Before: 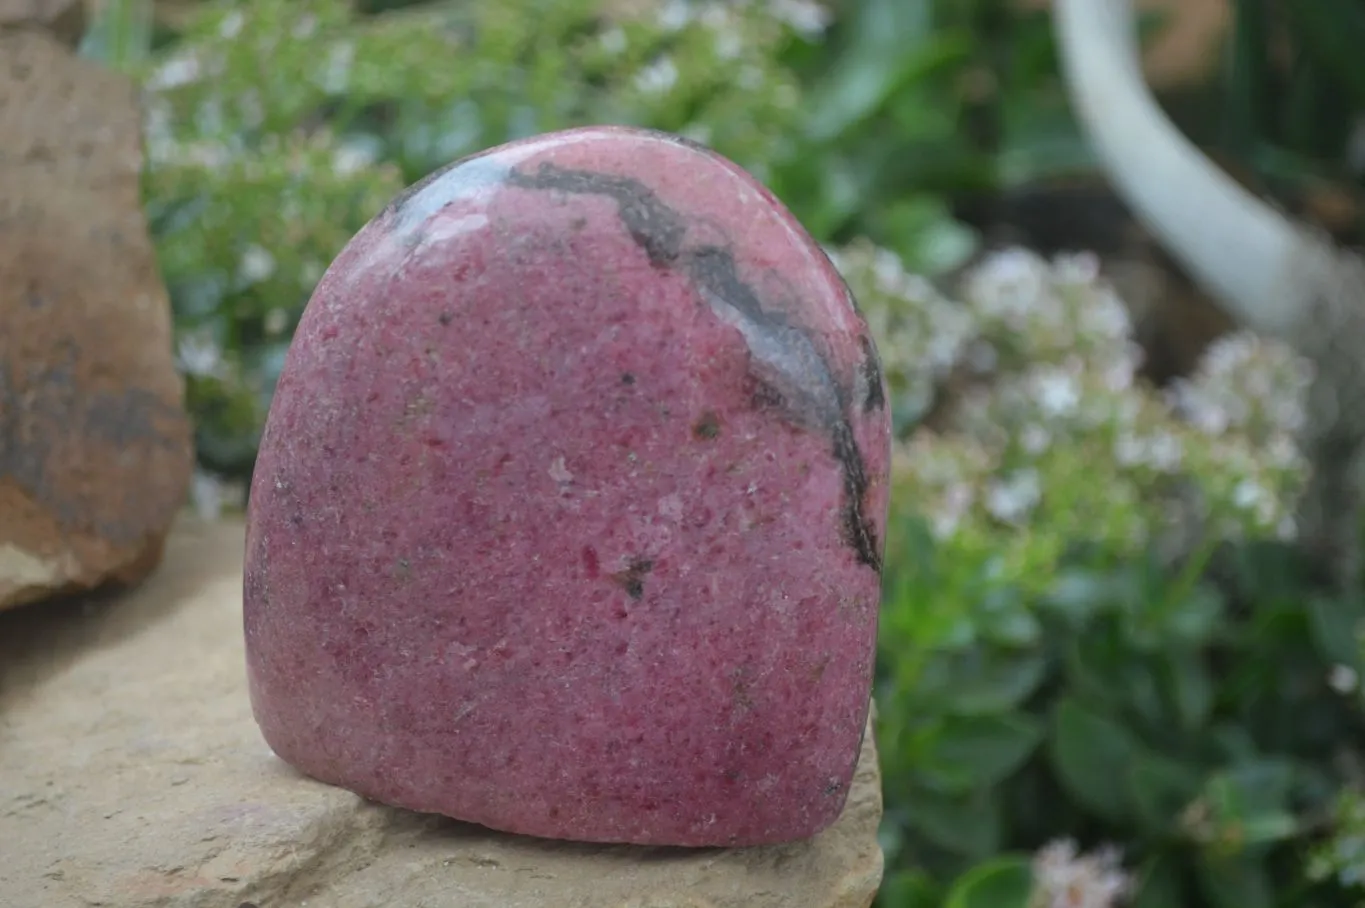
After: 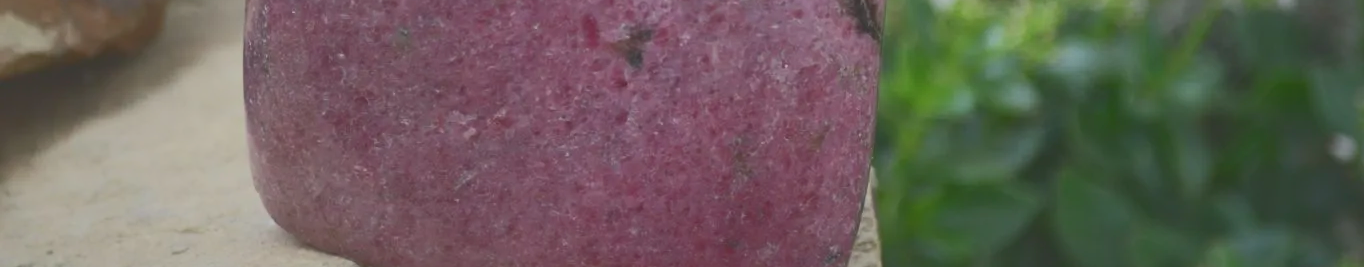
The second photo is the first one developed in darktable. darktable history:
crop and rotate: top 58.521%, bottom 12.042%
exposure: black level correction 0.001, compensate highlight preservation false
contrast brightness saturation: saturation -0.048
tone equalizer: edges refinement/feathering 500, mask exposure compensation -1.57 EV, preserve details no
shadows and highlights: on, module defaults
tone curve: curves: ch0 [(0, 0.148) (0.191, 0.225) (0.39, 0.373) (0.669, 0.716) (0.847, 0.818) (1, 0.839)], color space Lab, independent channels, preserve colors none
